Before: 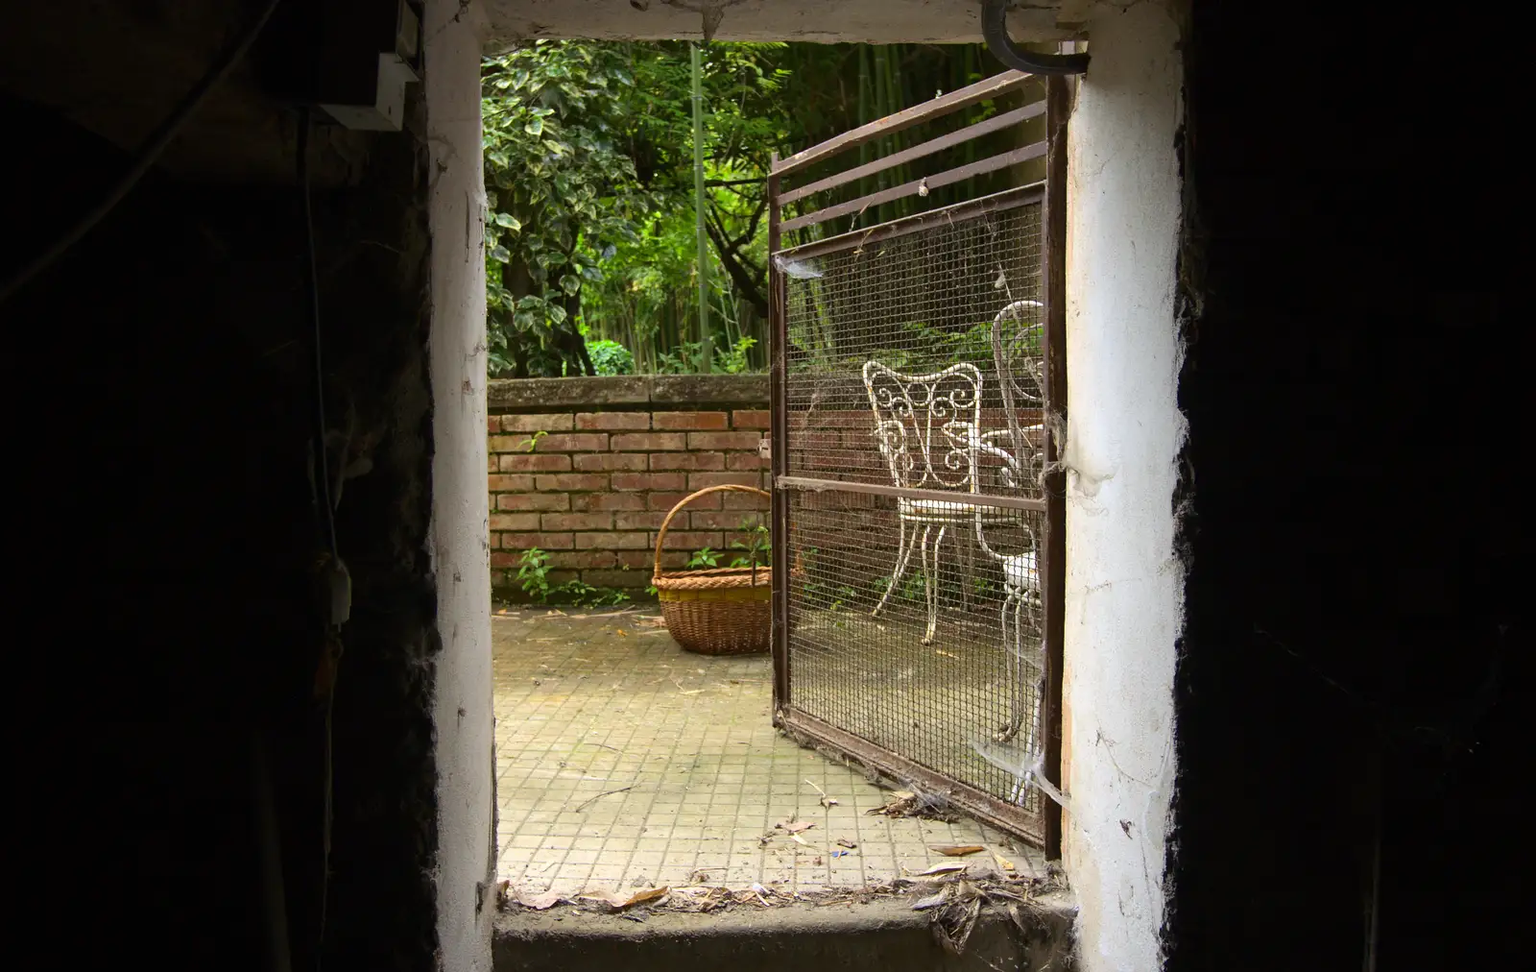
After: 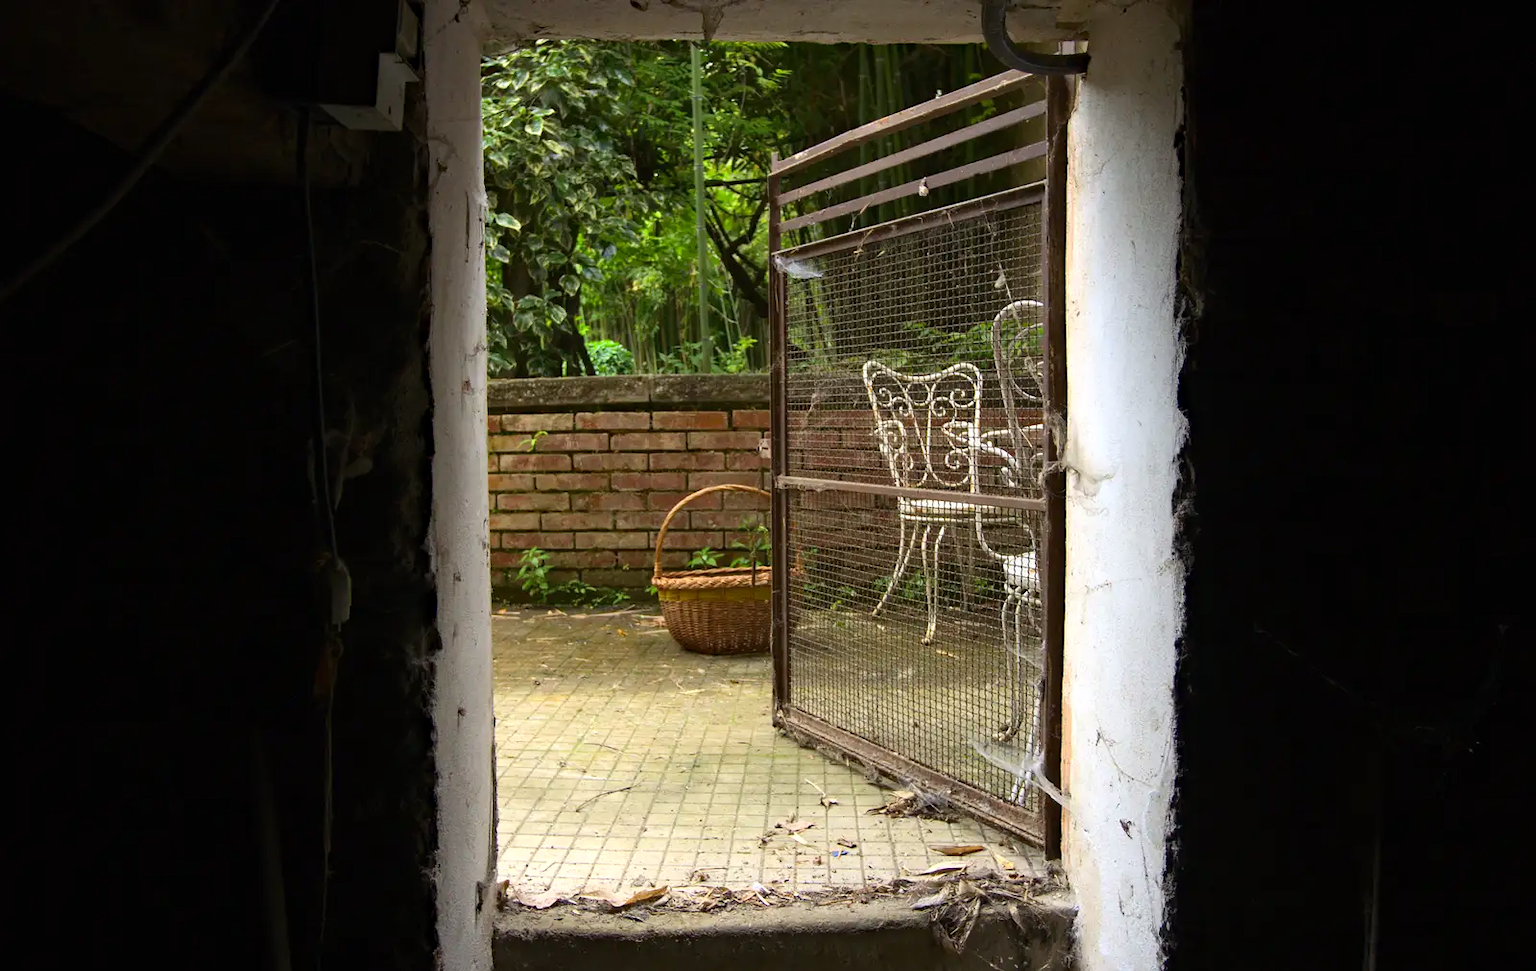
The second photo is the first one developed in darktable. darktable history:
shadows and highlights: shadows -0.86, highlights 38.42
haze removal: compatibility mode true, adaptive false
